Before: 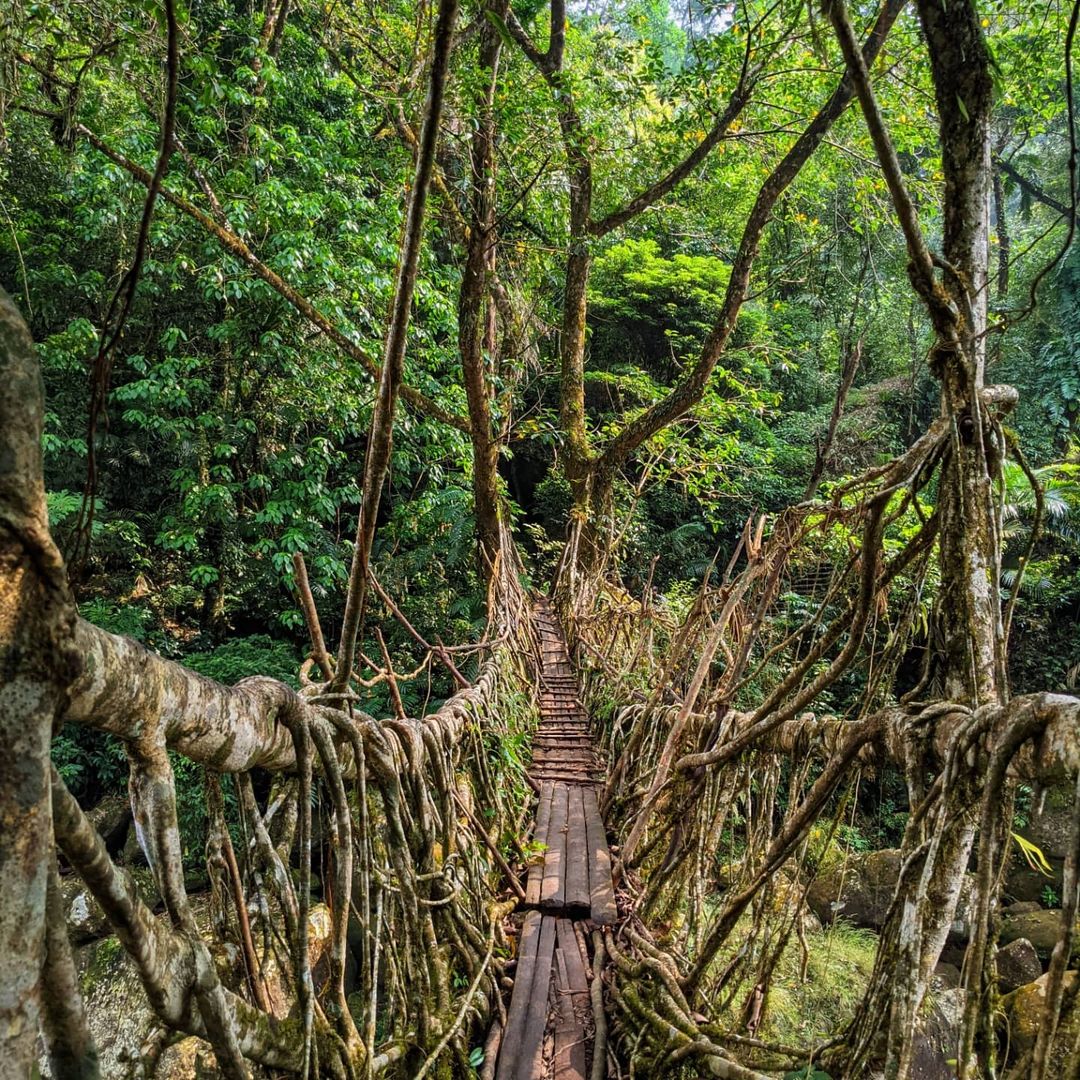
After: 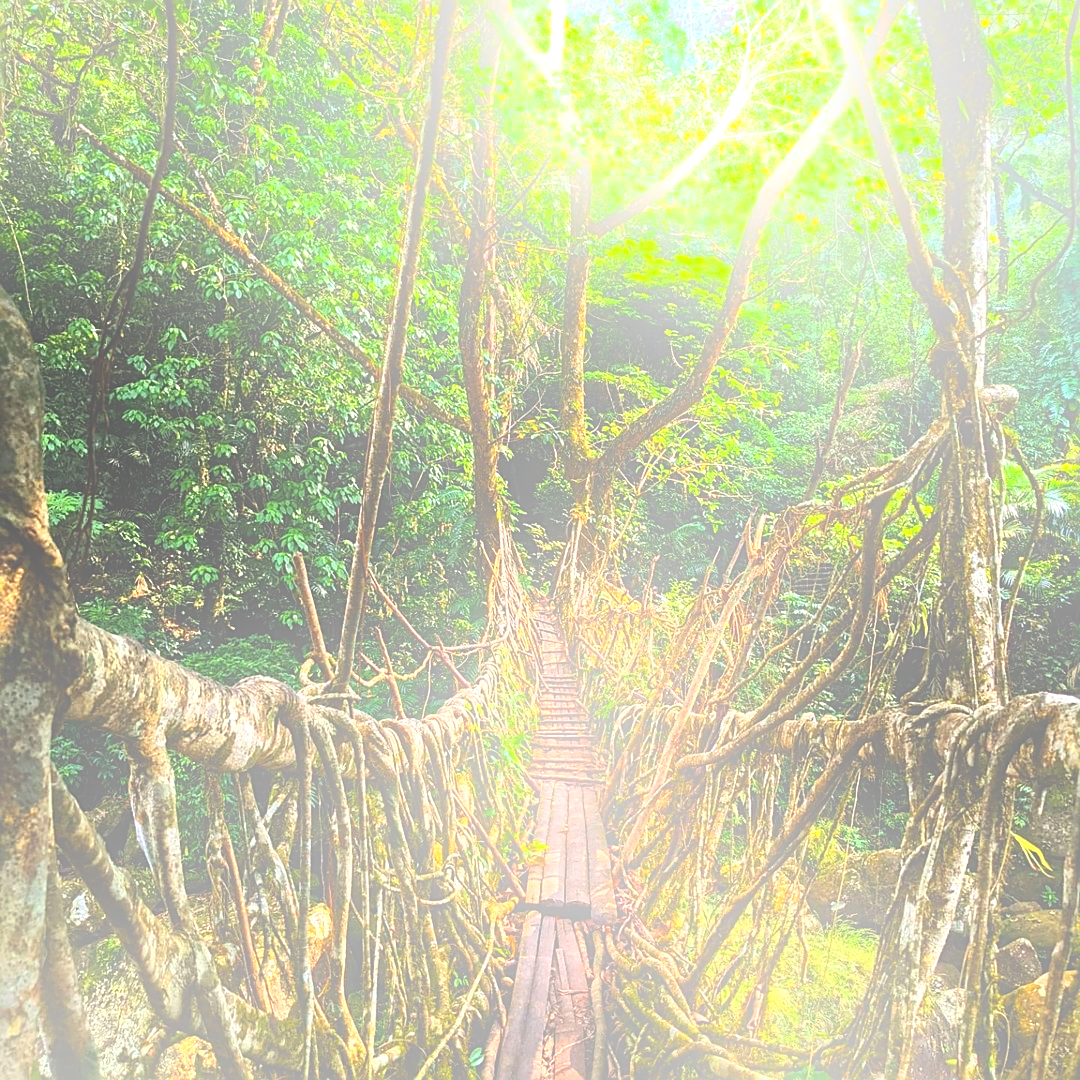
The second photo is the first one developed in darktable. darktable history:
sharpen: on, module defaults
tone equalizer: -8 EV -1.08 EV, -7 EV -1.01 EV, -6 EV -0.867 EV, -5 EV -0.578 EV, -3 EV 0.578 EV, -2 EV 0.867 EV, -1 EV 1.01 EV, +0 EV 1.08 EV, edges refinement/feathering 500, mask exposure compensation -1.57 EV, preserve details no
bloom: size 25%, threshold 5%, strength 90%
